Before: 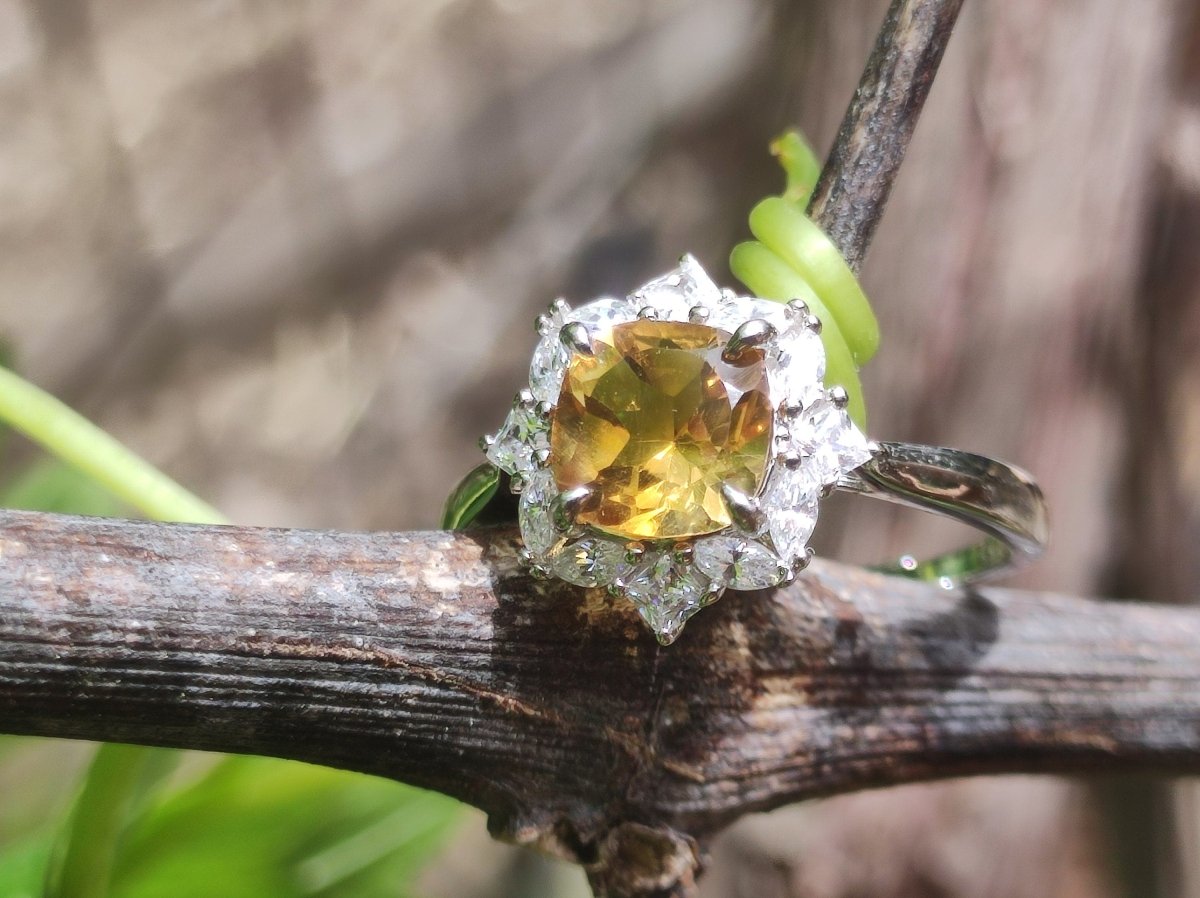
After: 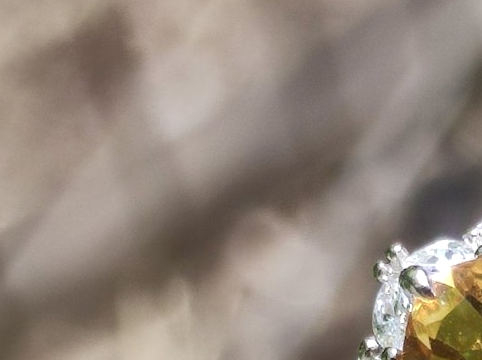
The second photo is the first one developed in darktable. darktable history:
shadows and highlights: soften with gaussian
local contrast: shadows 94%
crop and rotate: left 10.817%, top 0.062%, right 47.194%, bottom 53.626%
rotate and perspective: rotation -5°, crop left 0.05, crop right 0.952, crop top 0.11, crop bottom 0.89
